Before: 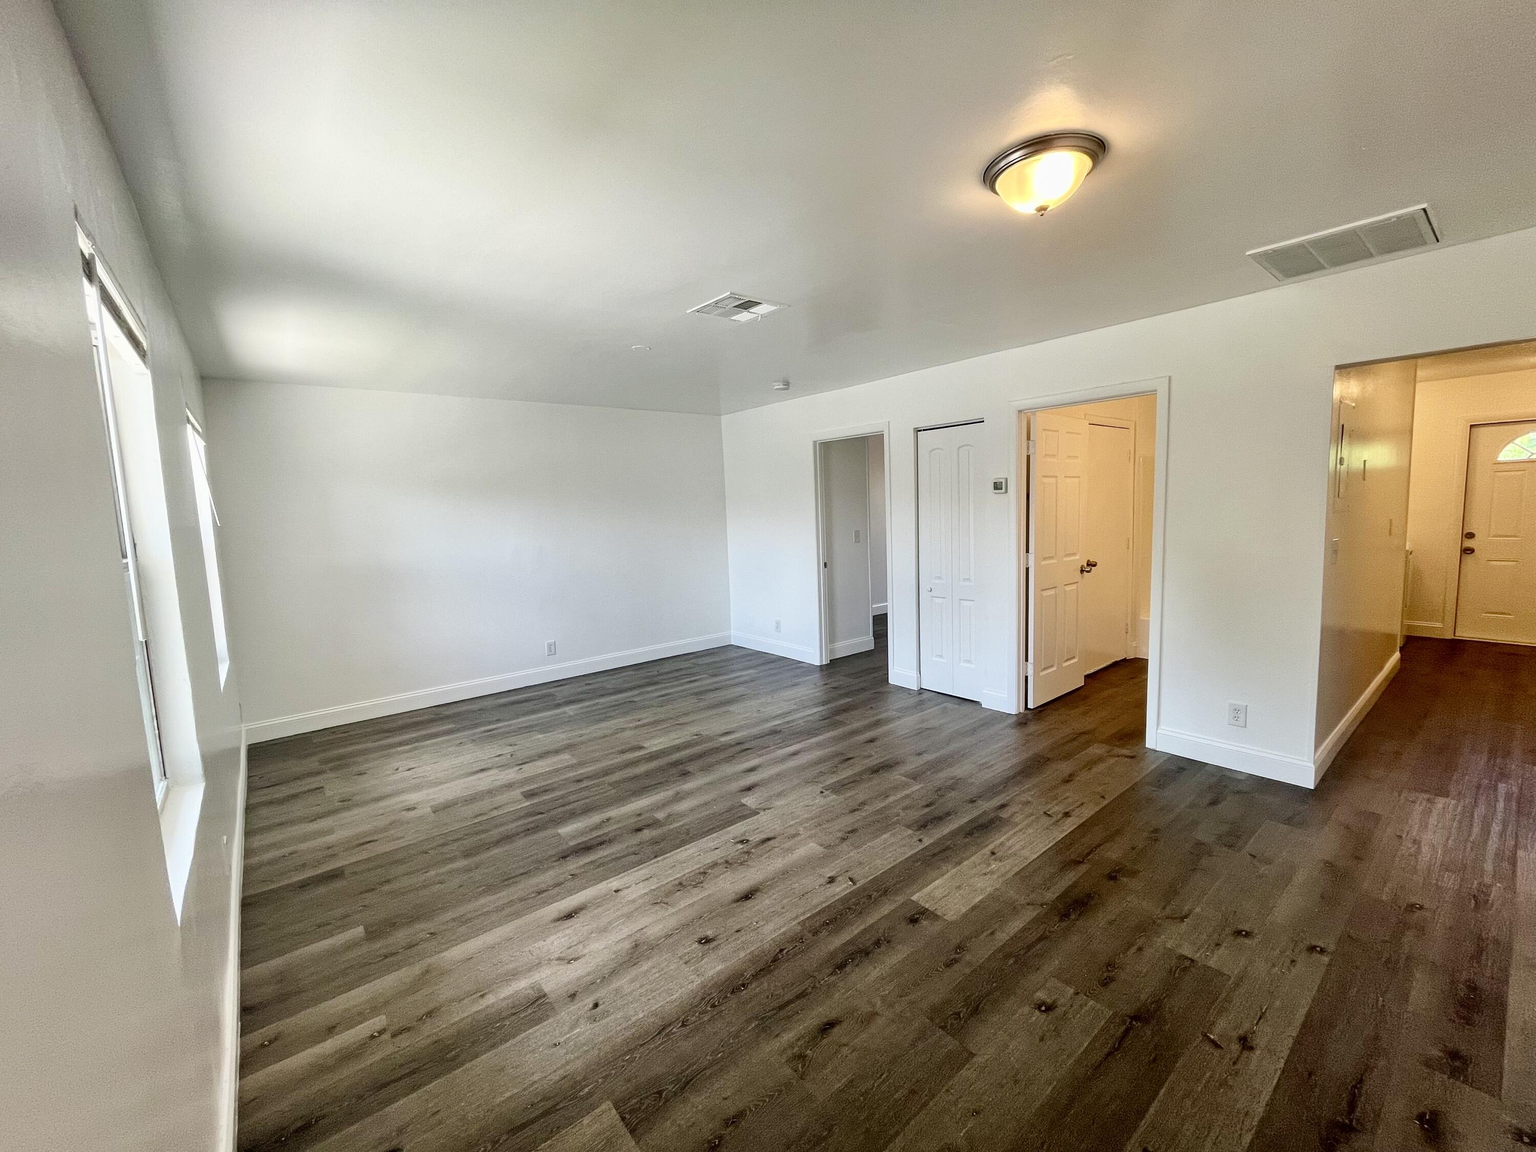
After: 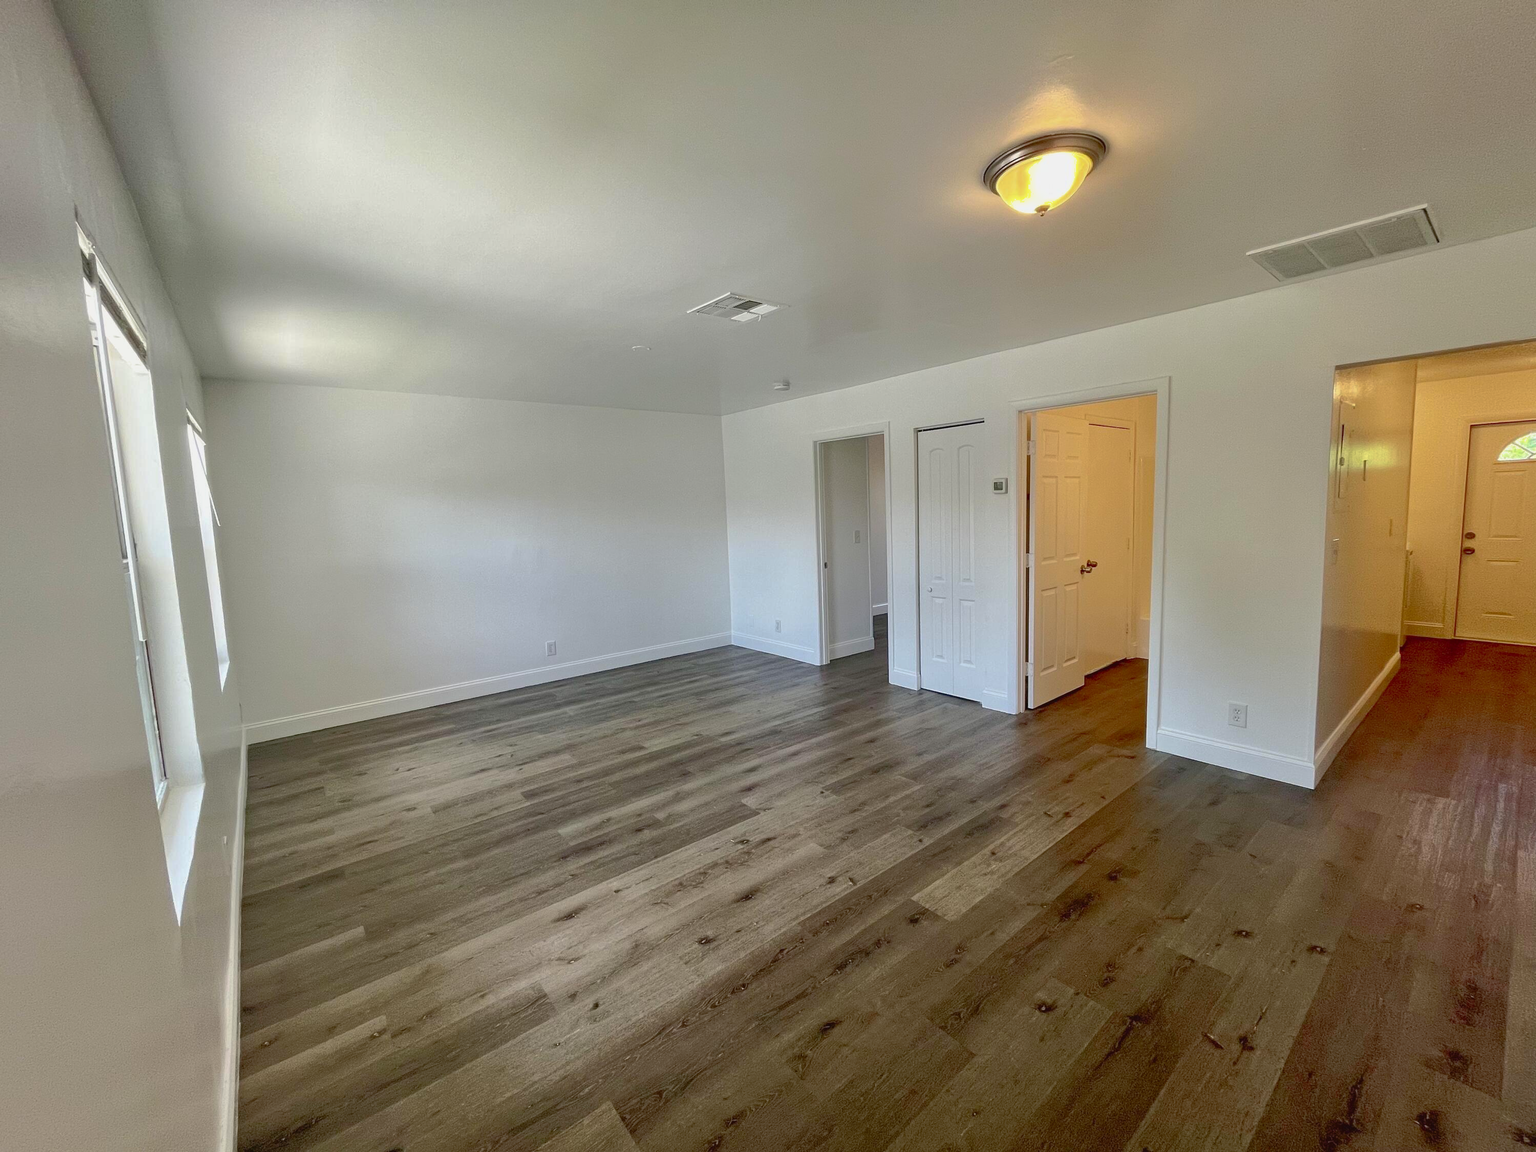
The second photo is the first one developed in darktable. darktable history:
contrast brightness saturation: contrast -0.09, brightness -0.07, saturation 0.09
shadows and highlights: radius 0.1, white point adjustment 1.65, soften with gaussian
